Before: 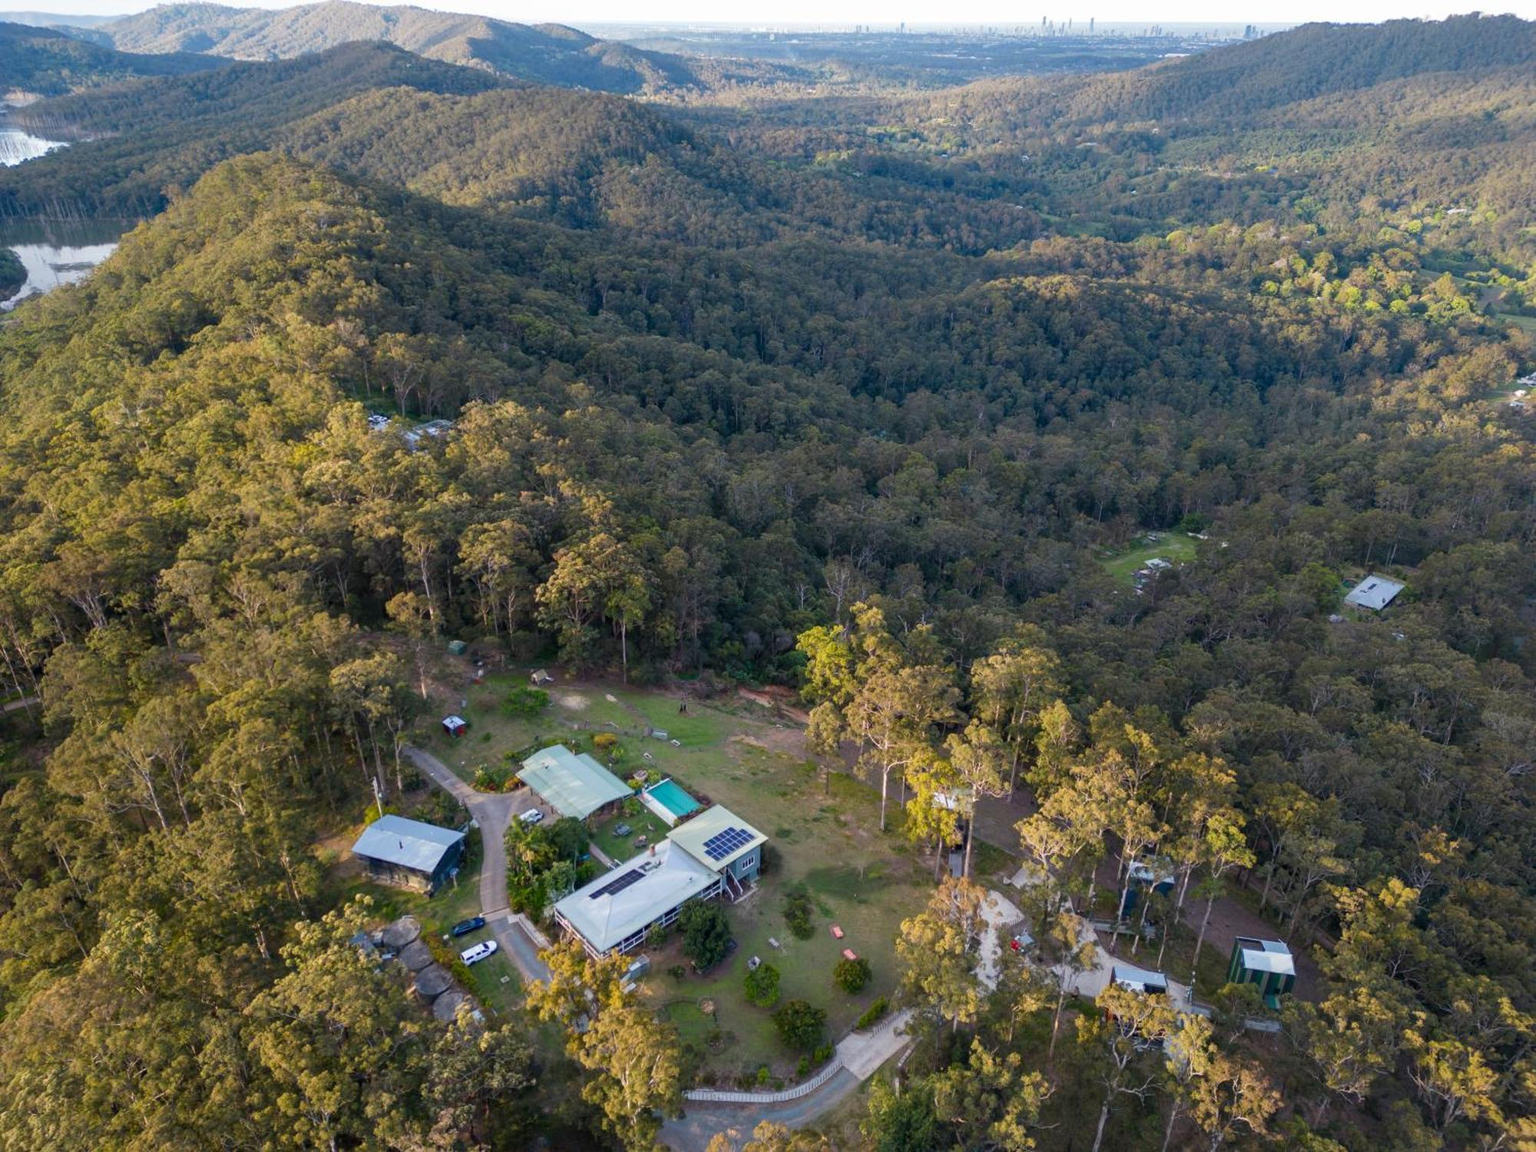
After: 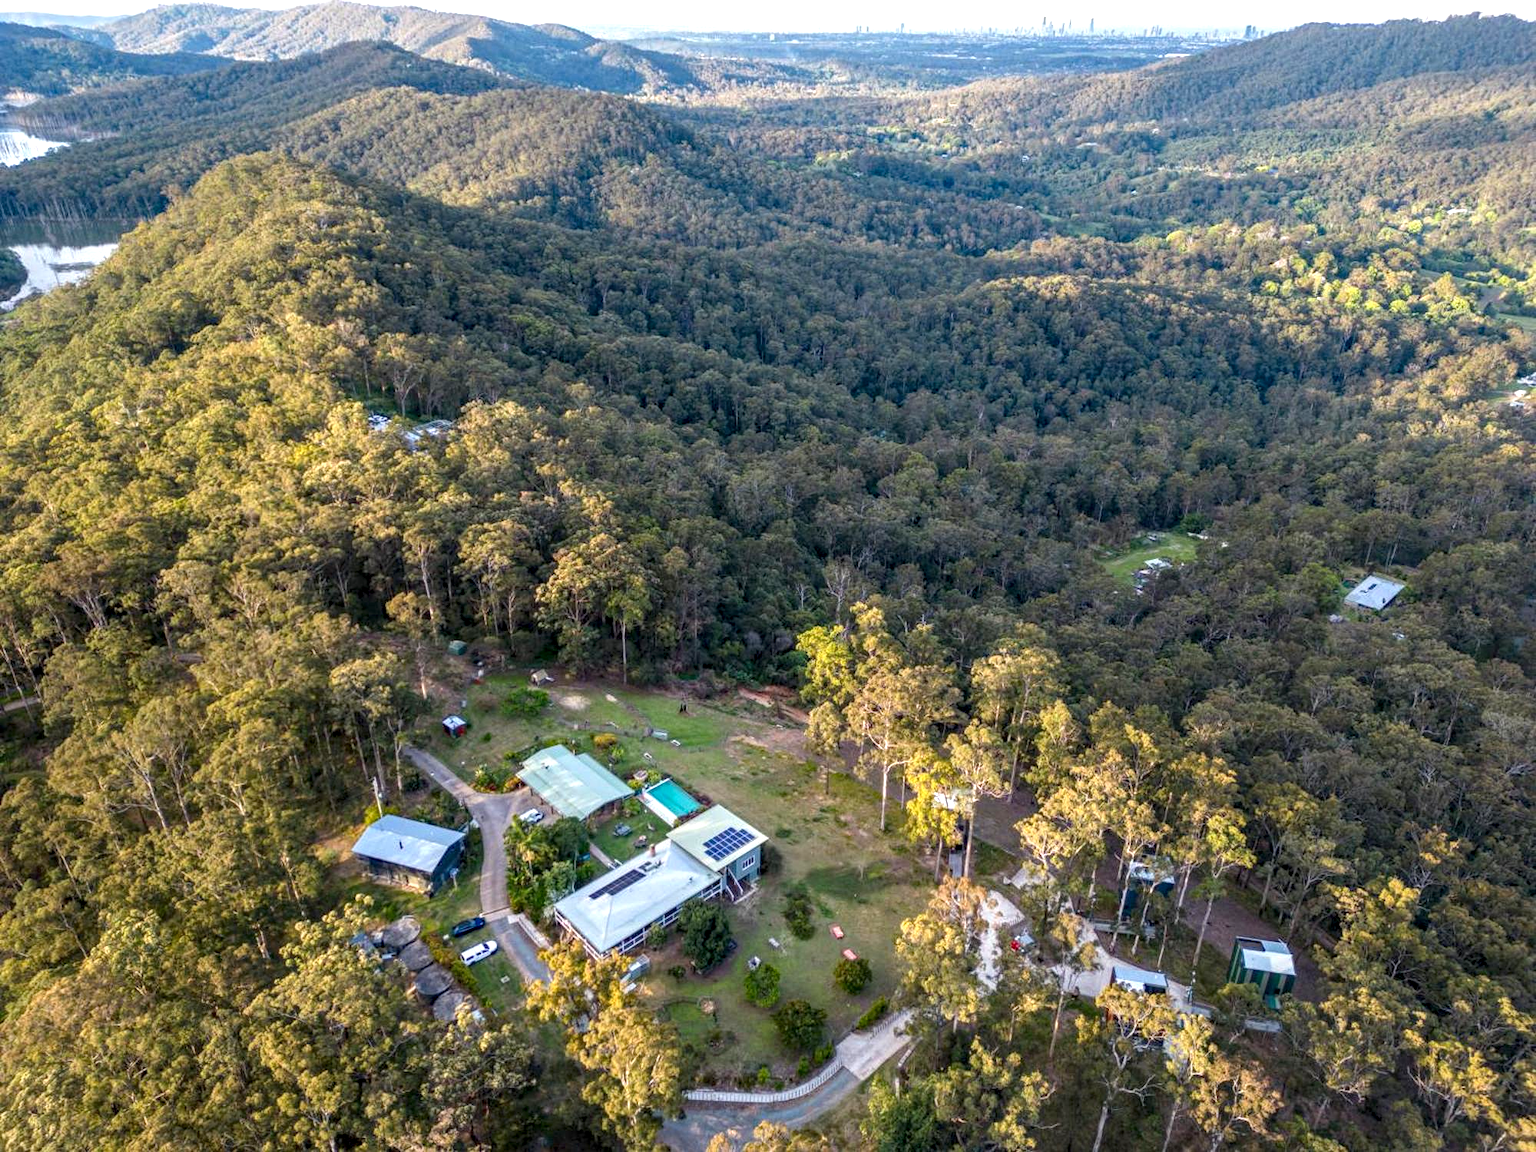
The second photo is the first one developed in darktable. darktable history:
exposure: black level correction 0, exposure 0.5 EV, compensate highlight preservation false
local contrast: highlights 62%, detail 143%, midtone range 0.426
haze removal: compatibility mode true, adaptive false
